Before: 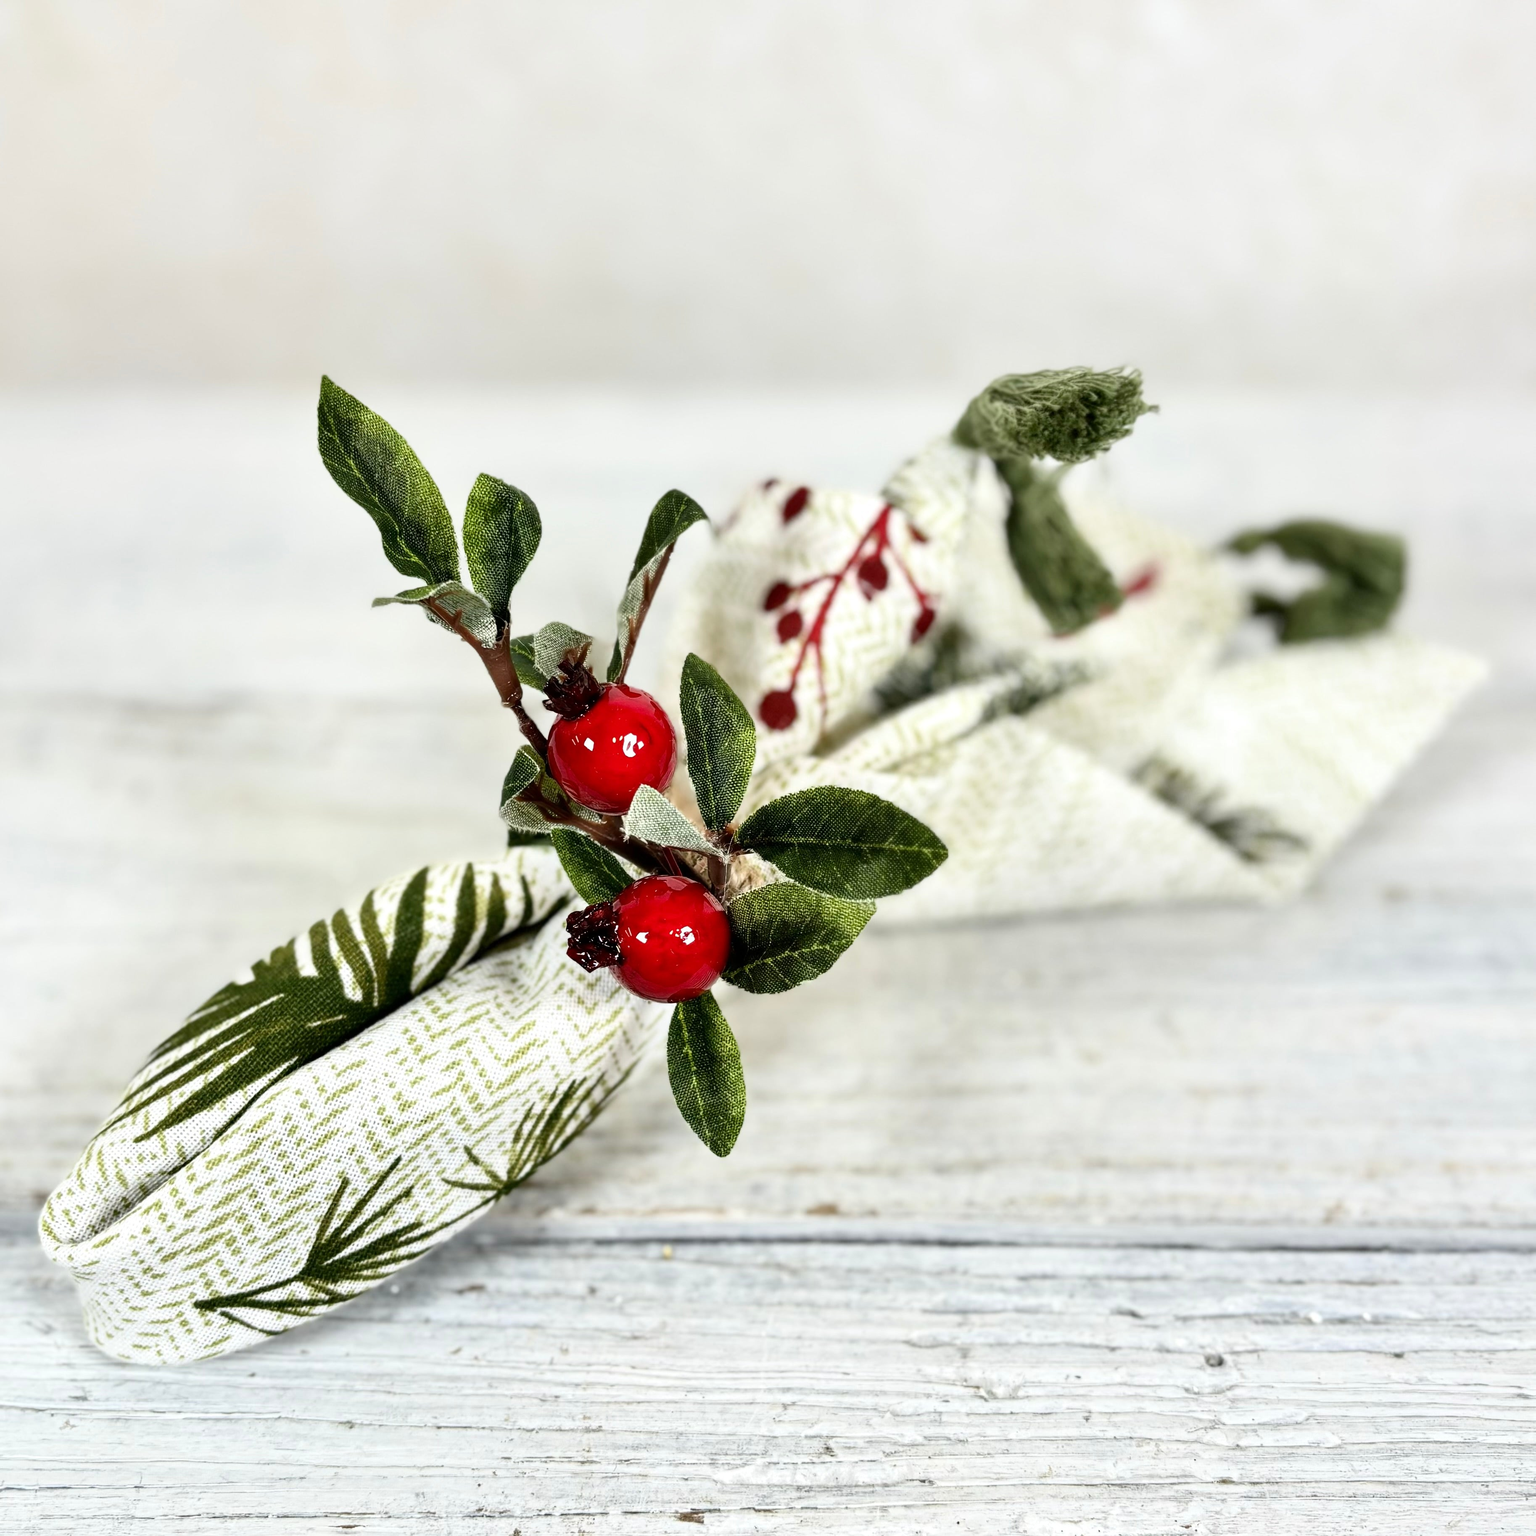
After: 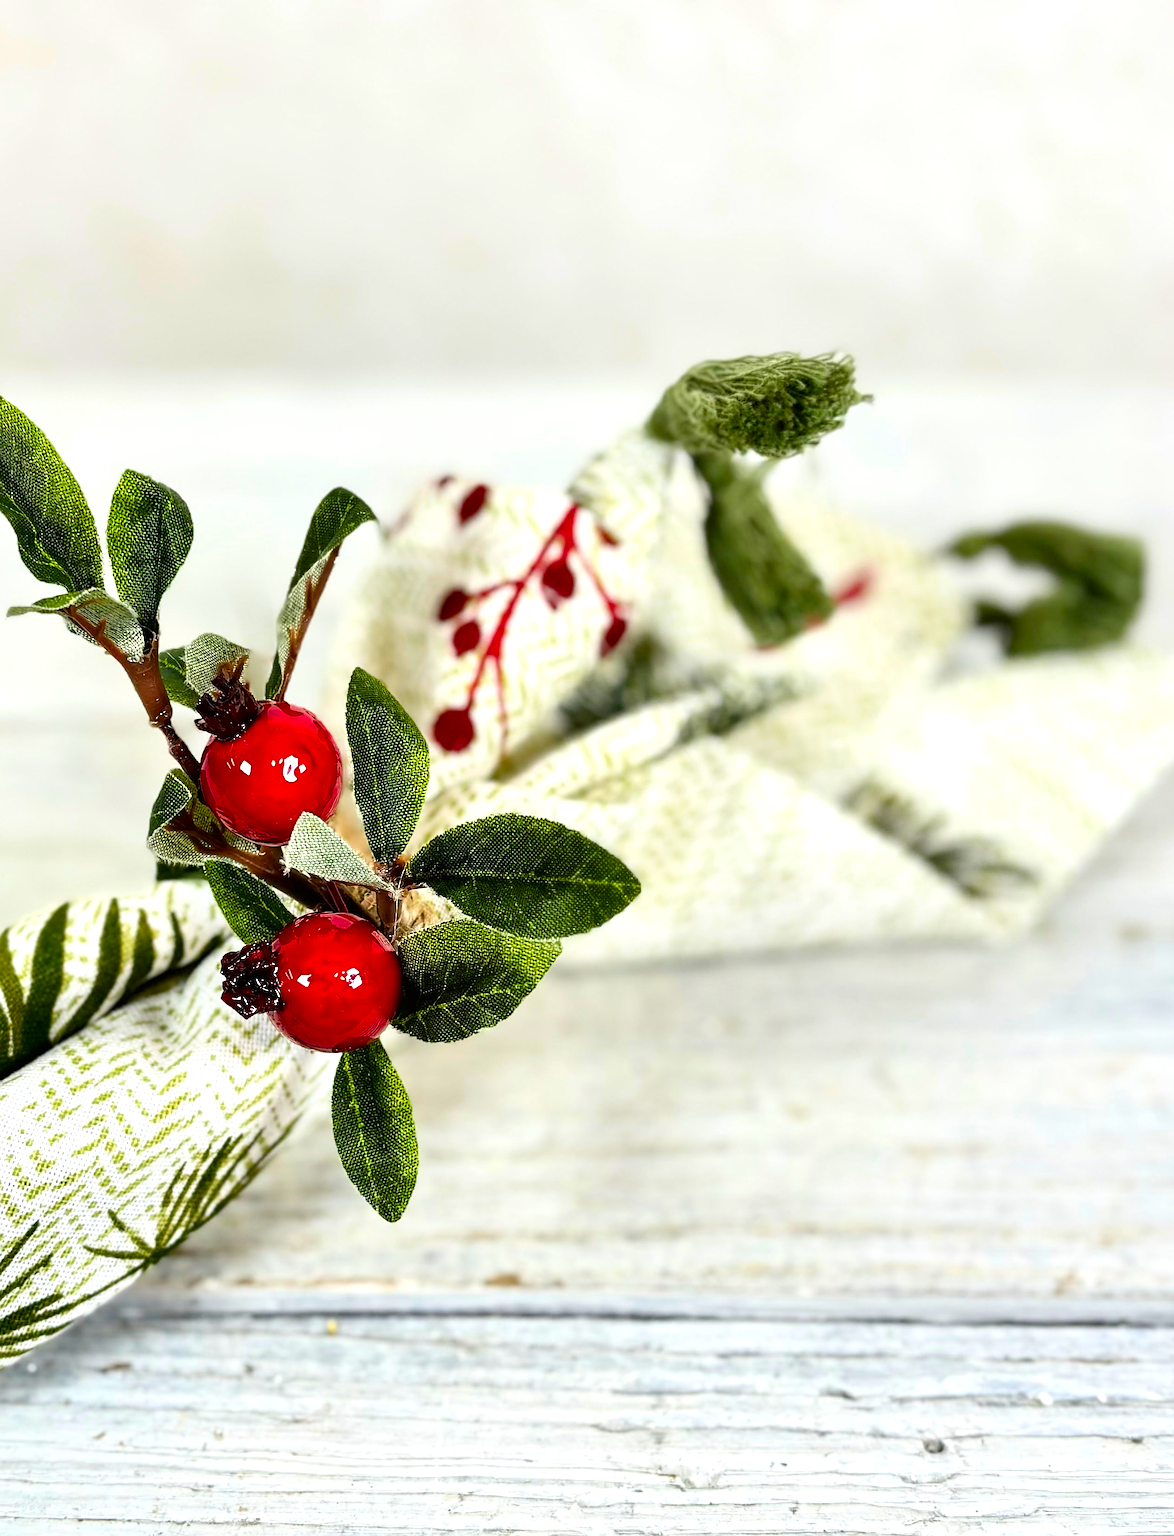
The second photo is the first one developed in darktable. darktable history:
color balance rgb: perceptual saturation grading › global saturation 29.459%, global vibrance 15.028%
contrast brightness saturation: saturation 0.181
exposure: black level correction 0, exposure 0.199 EV, compensate highlight preservation false
crop and rotate: left 23.85%, top 3.091%, right 6.682%, bottom 6.054%
sharpen: on, module defaults
